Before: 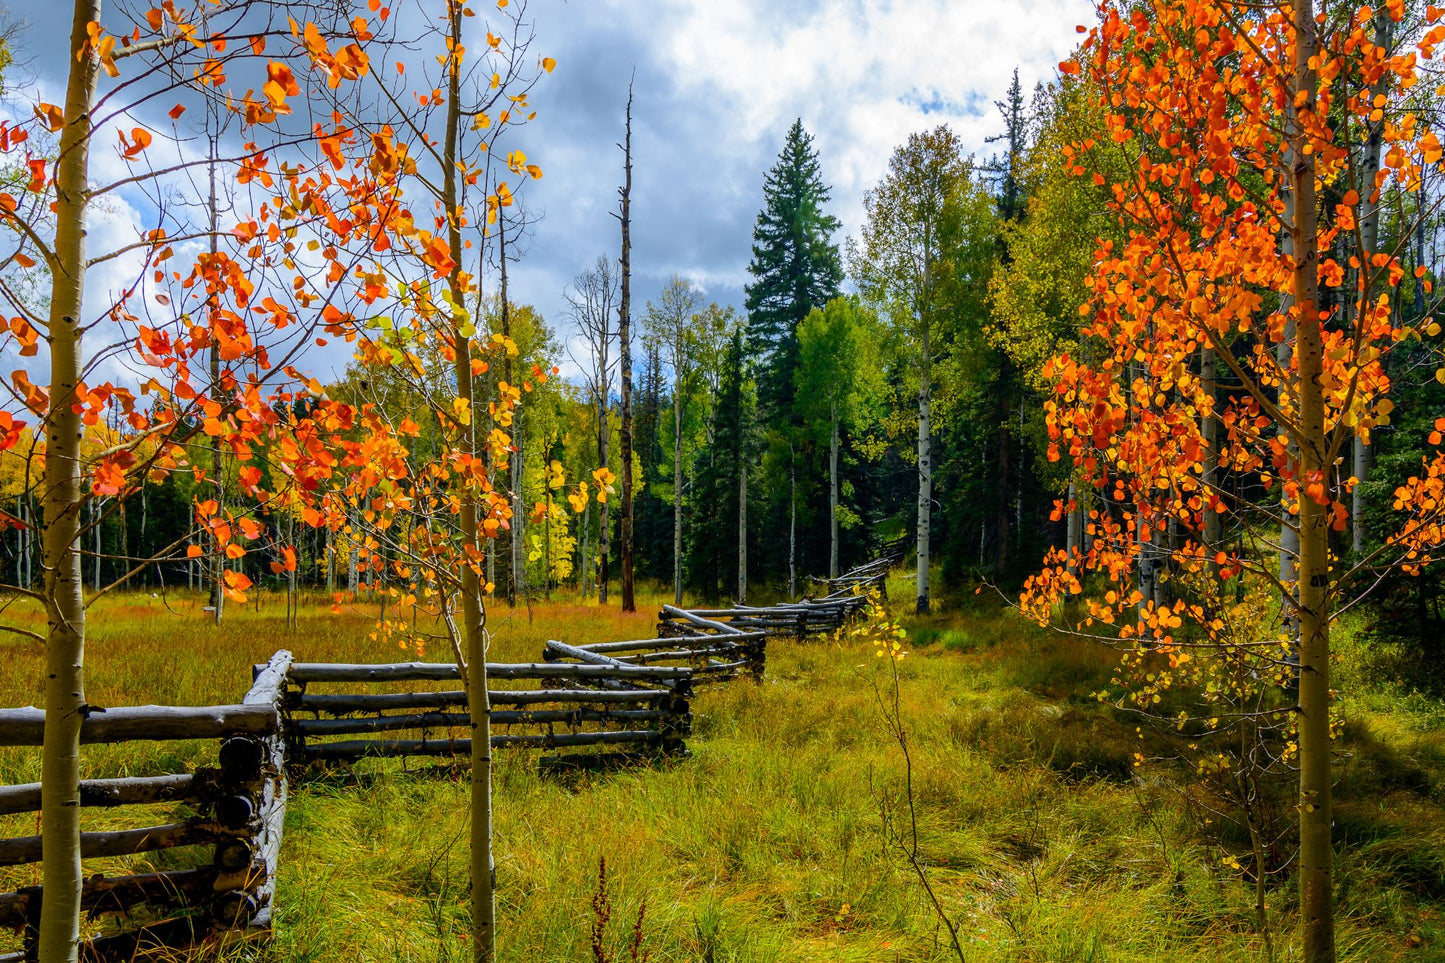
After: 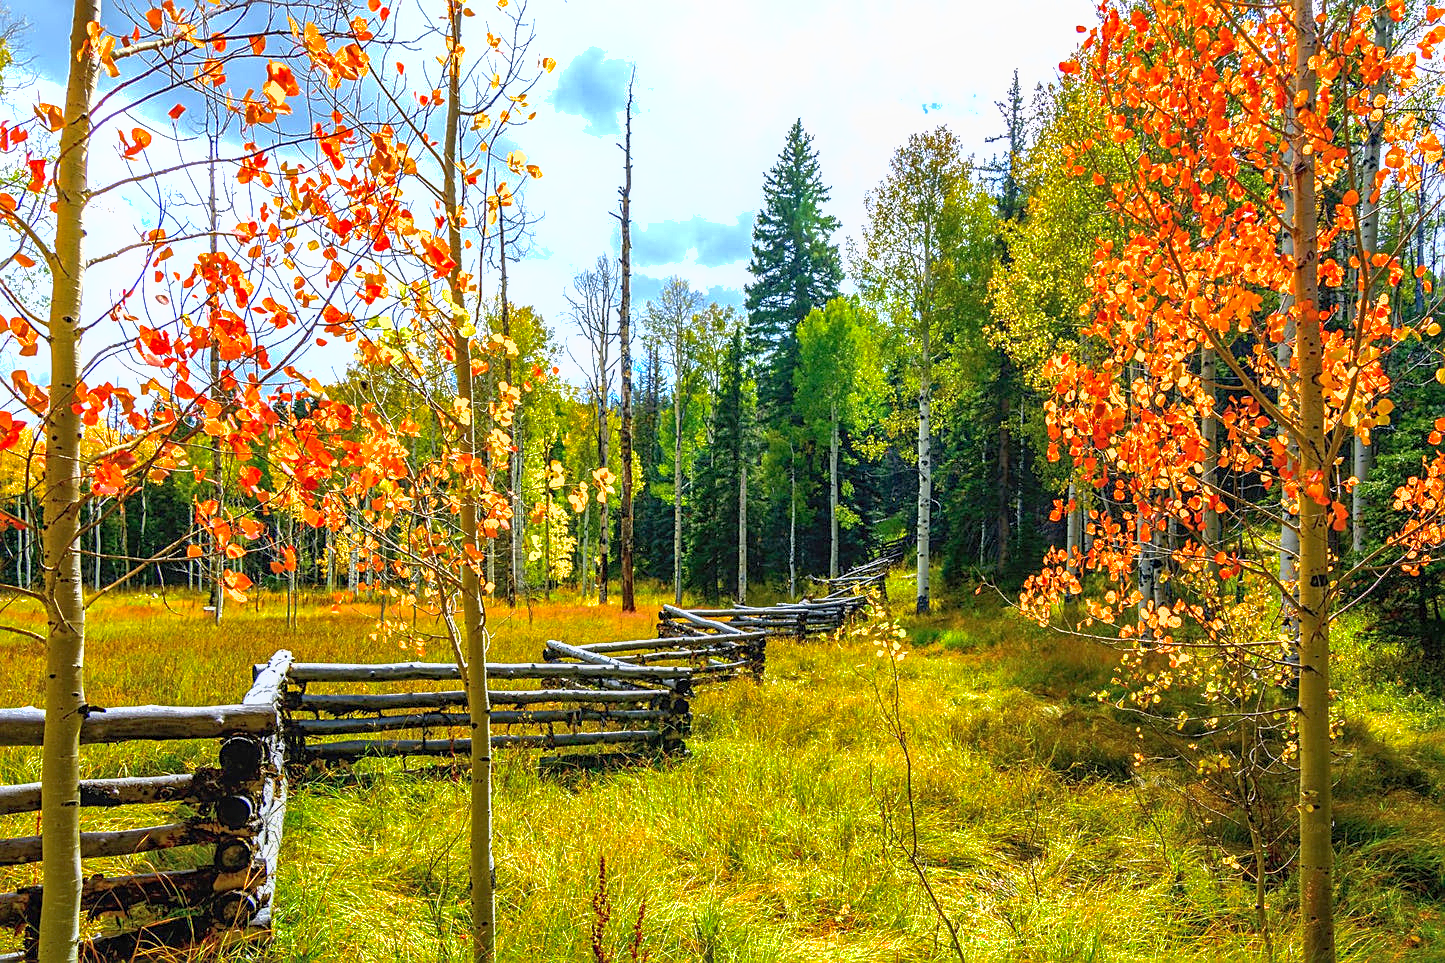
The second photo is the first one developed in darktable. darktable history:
local contrast: detail 109%
exposure: exposure 1.229 EV, compensate highlight preservation false
shadows and highlights: on, module defaults
sharpen: on, module defaults
